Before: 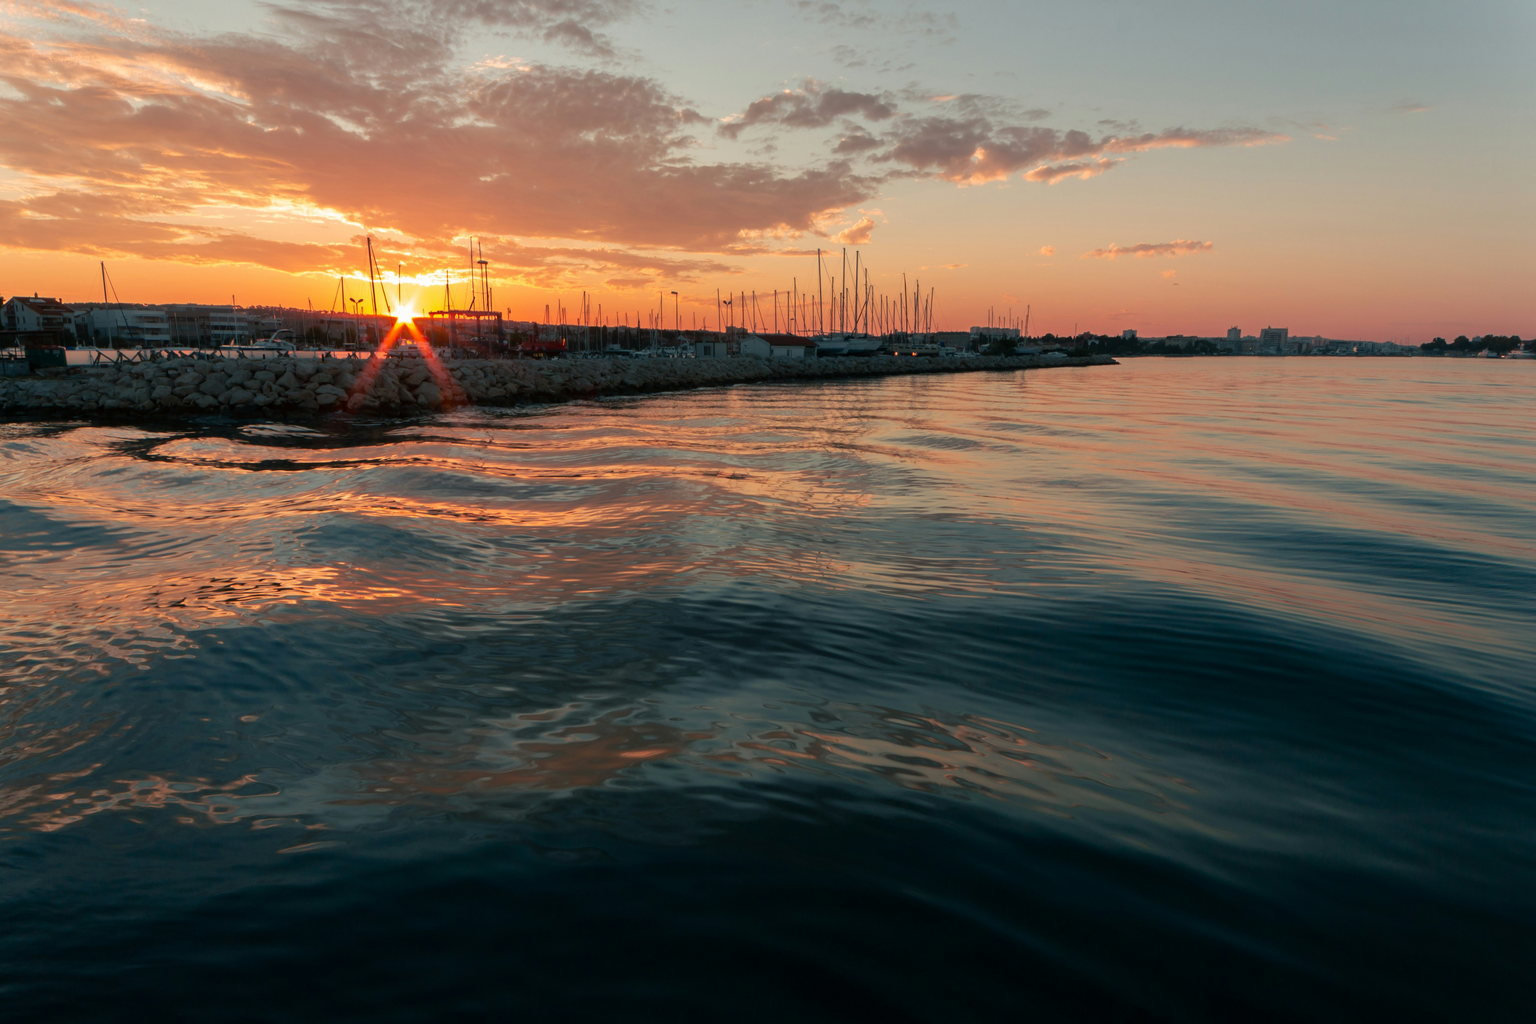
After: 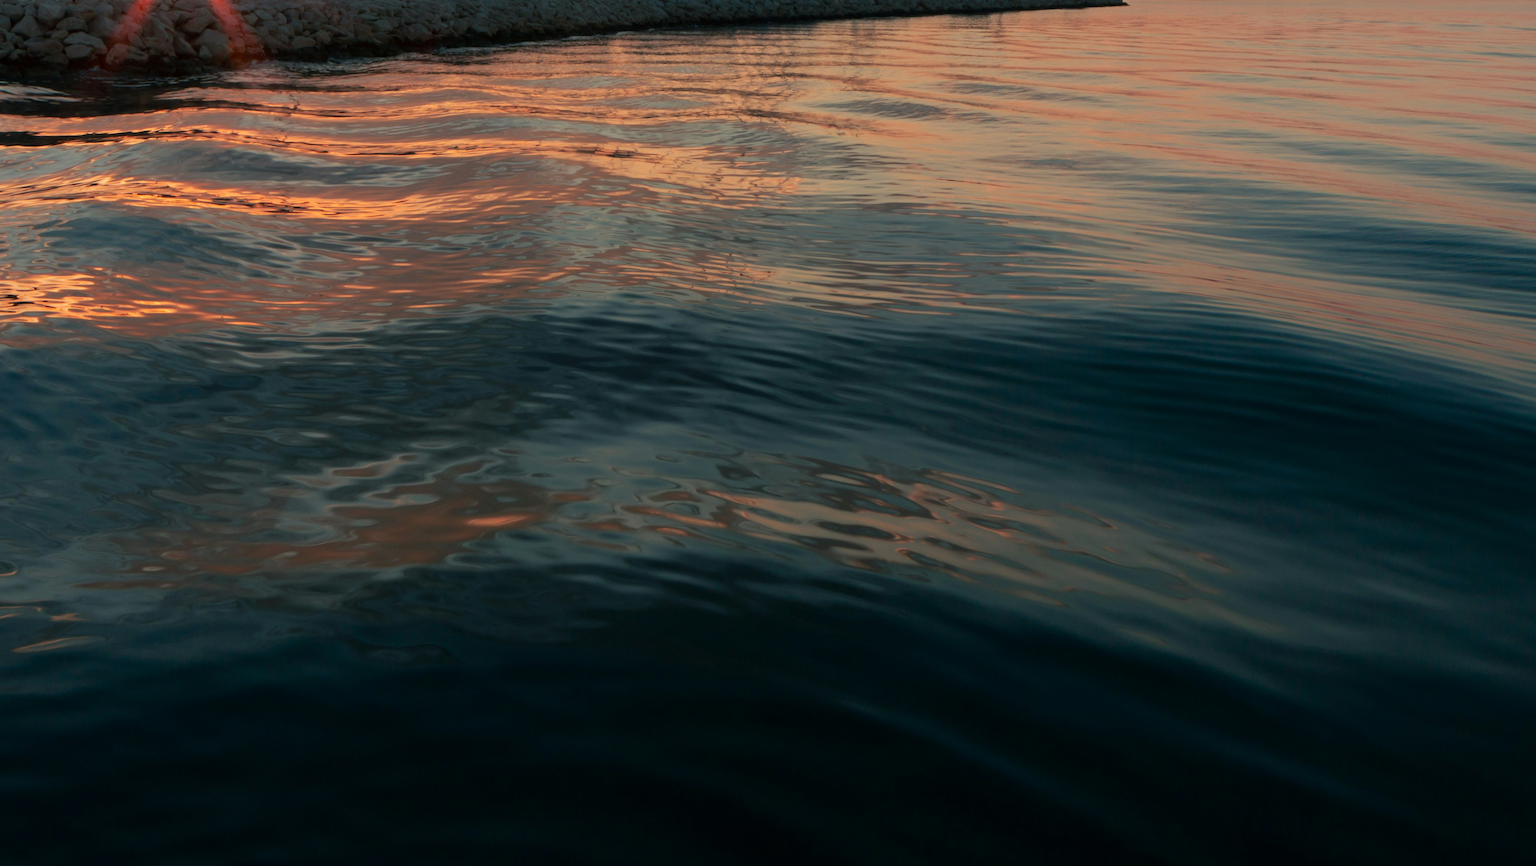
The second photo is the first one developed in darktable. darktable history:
crop and rotate: left 17.419%, top 35.19%, right 6.998%, bottom 0.832%
